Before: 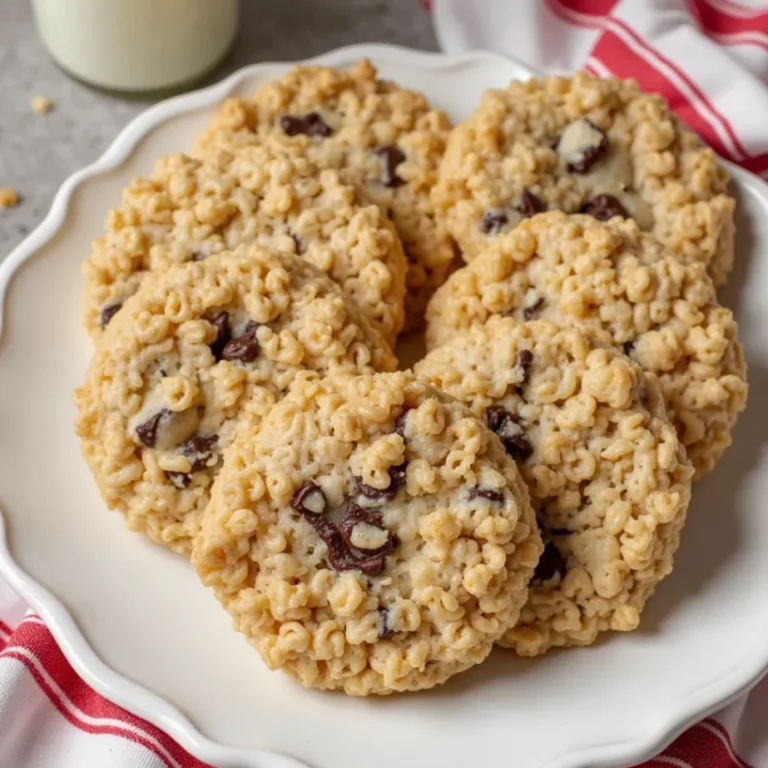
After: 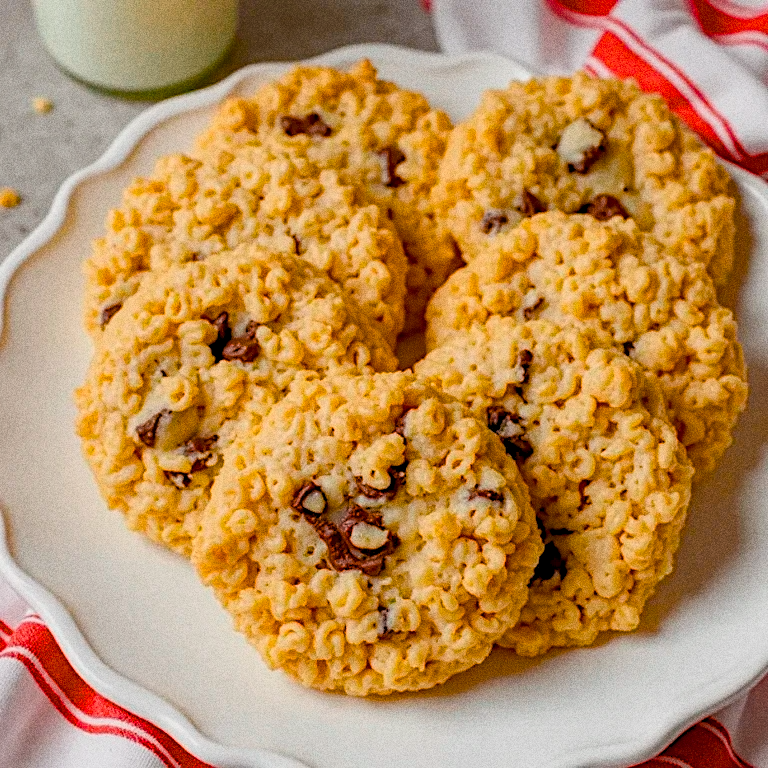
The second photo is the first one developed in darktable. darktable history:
color balance rgb: global offset › luminance -0.5%, perceptual saturation grading › highlights -17.77%, perceptual saturation grading › mid-tones 33.1%, perceptual saturation grading › shadows 50.52%, perceptual brilliance grading › highlights 10.8%, perceptual brilliance grading › shadows -10.8%, global vibrance 24.22%, contrast -25%
color equalizer "KA": saturation › red 1.04, saturation › orange 1.17, saturation › yellow 0.938, saturation › green 0.737, saturation › cyan 1.15, saturation › blue 1.08, hue › red 4.88, hue › orange -6.83, hue › yellow 18.53, hue › green 34.13, hue › blue -4.88, brightness › red 1.11, brightness › orange 1.11, brightness › yellow 0.816, brightness › green 0.827, brightness › cyan 1.11, brightness › blue 1.12, brightness › magenta 1.07
grain "silver grain": coarseness 0.09 ISO, strength 40%
diffuse or sharpen "_builtin_sharpen demosaicing | AA filter": edge sensitivity 1, 1st order anisotropy 100%, 2nd order anisotropy 100%, 3rd order anisotropy 100%, 4th order anisotropy 100%, 1st order speed -25%, 2nd order speed -25%, 3rd order speed -25%, 4th order speed -25%
diffuse or sharpen "diffusion": radius span 100, 1st order speed 50%, 2nd order speed 50%, 3rd order speed 50%, 4th order speed 50% | blend: blend mode normal, opacity 30%; mask: uniform (no mask)
contrast equalizer: octaves 7, y [[0.6 ×6], [0.55 ×6], [0 ×6], [0 ×6], [0 ×6]], mix -0.2
